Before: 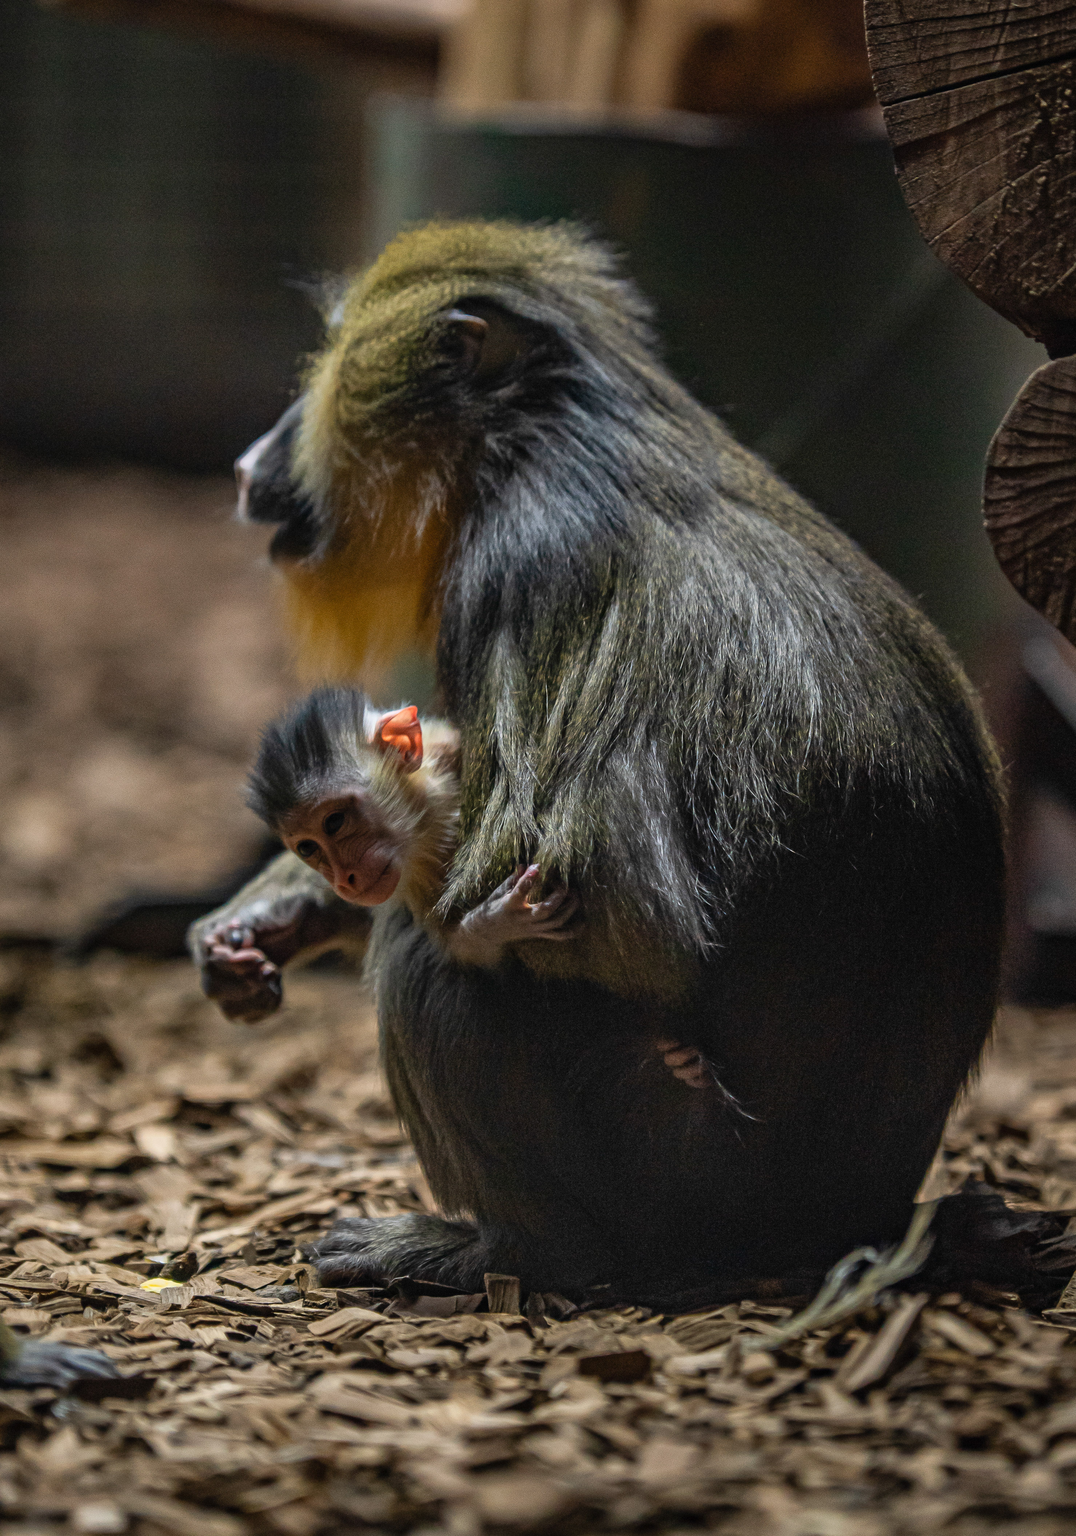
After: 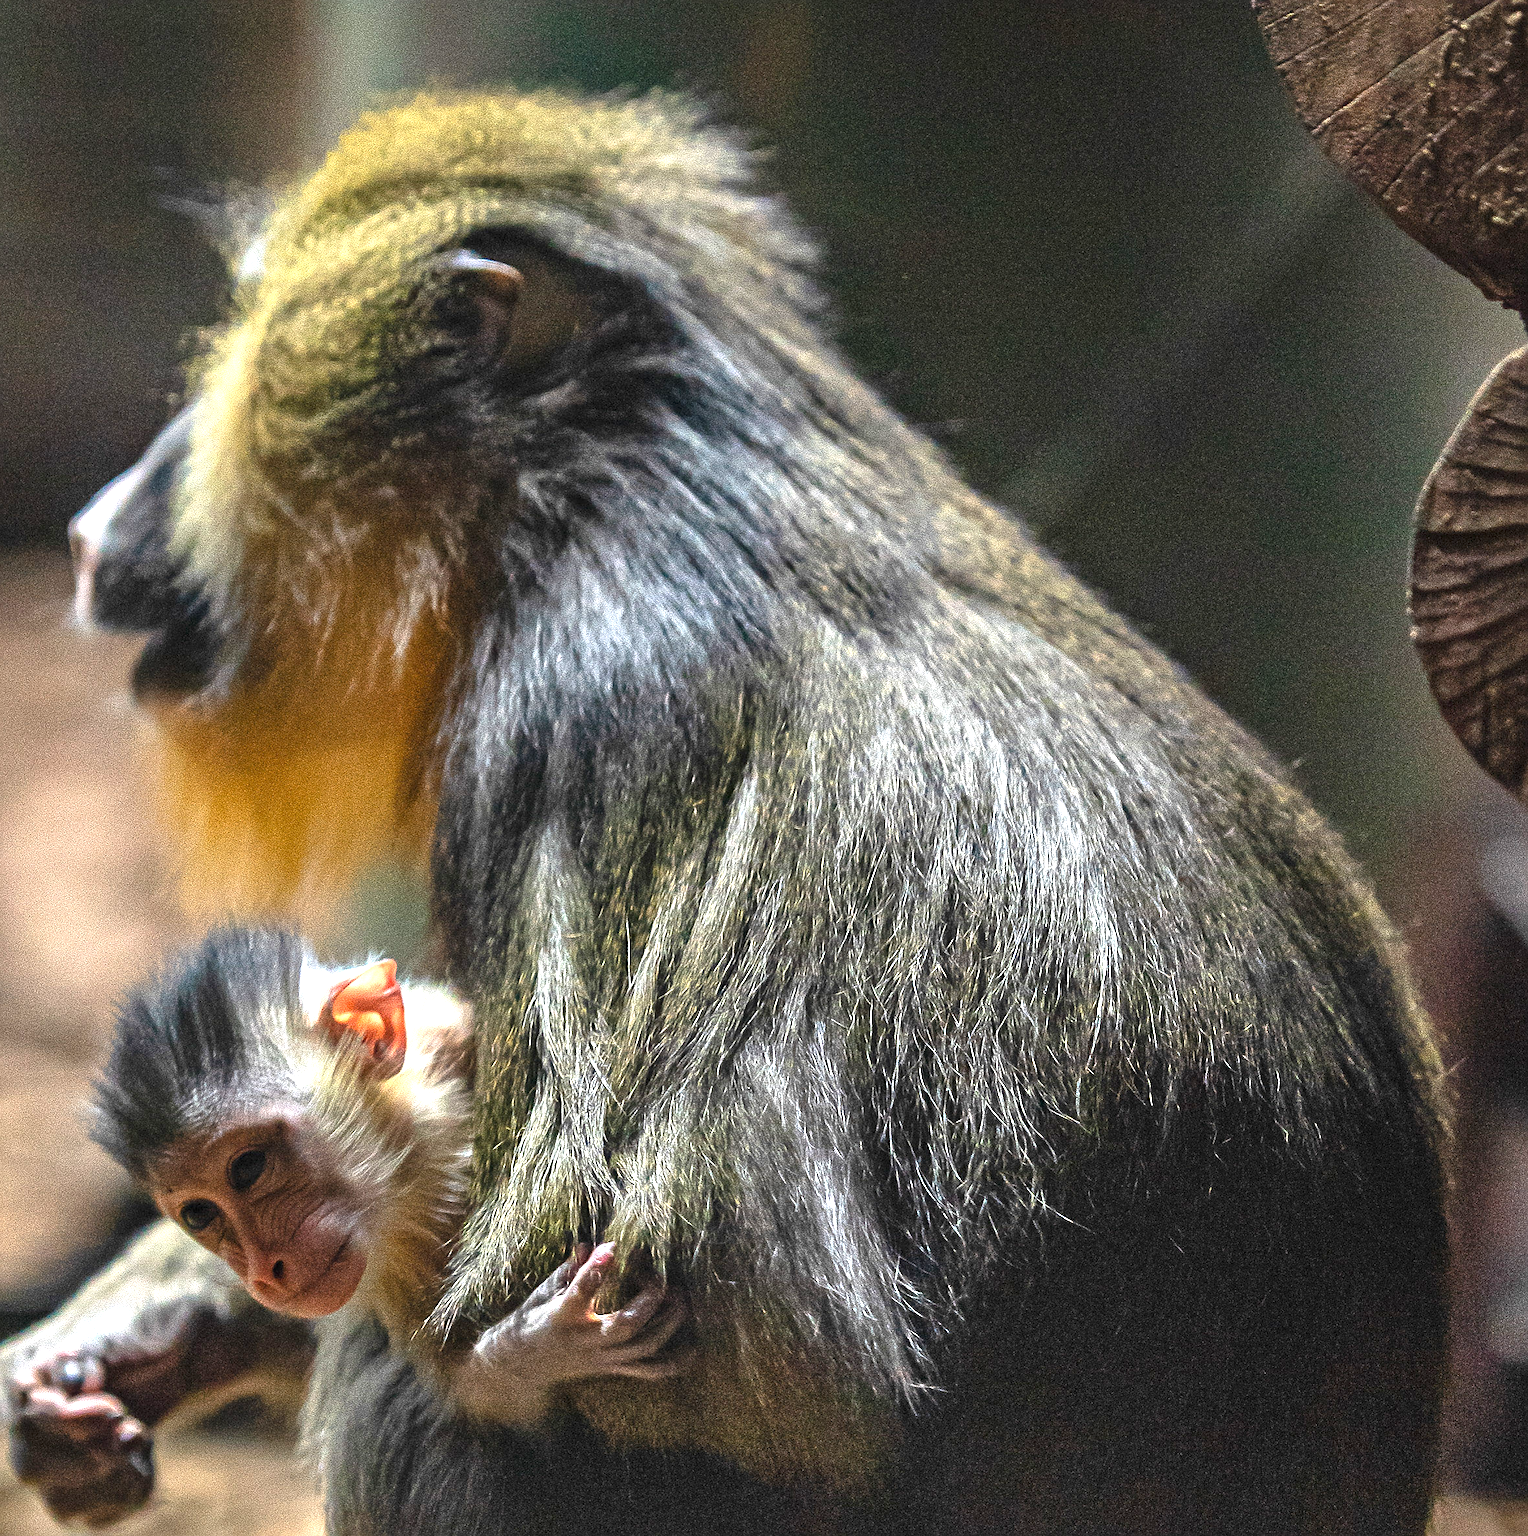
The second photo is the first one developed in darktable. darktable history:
sharpen: on, module defaults
exposure: black level correction 0, exposure 1.453 EV, compensate highlight preservation false
crop: left 18.242%, top 11.066%, right 2.427%, bottom 33.067%
